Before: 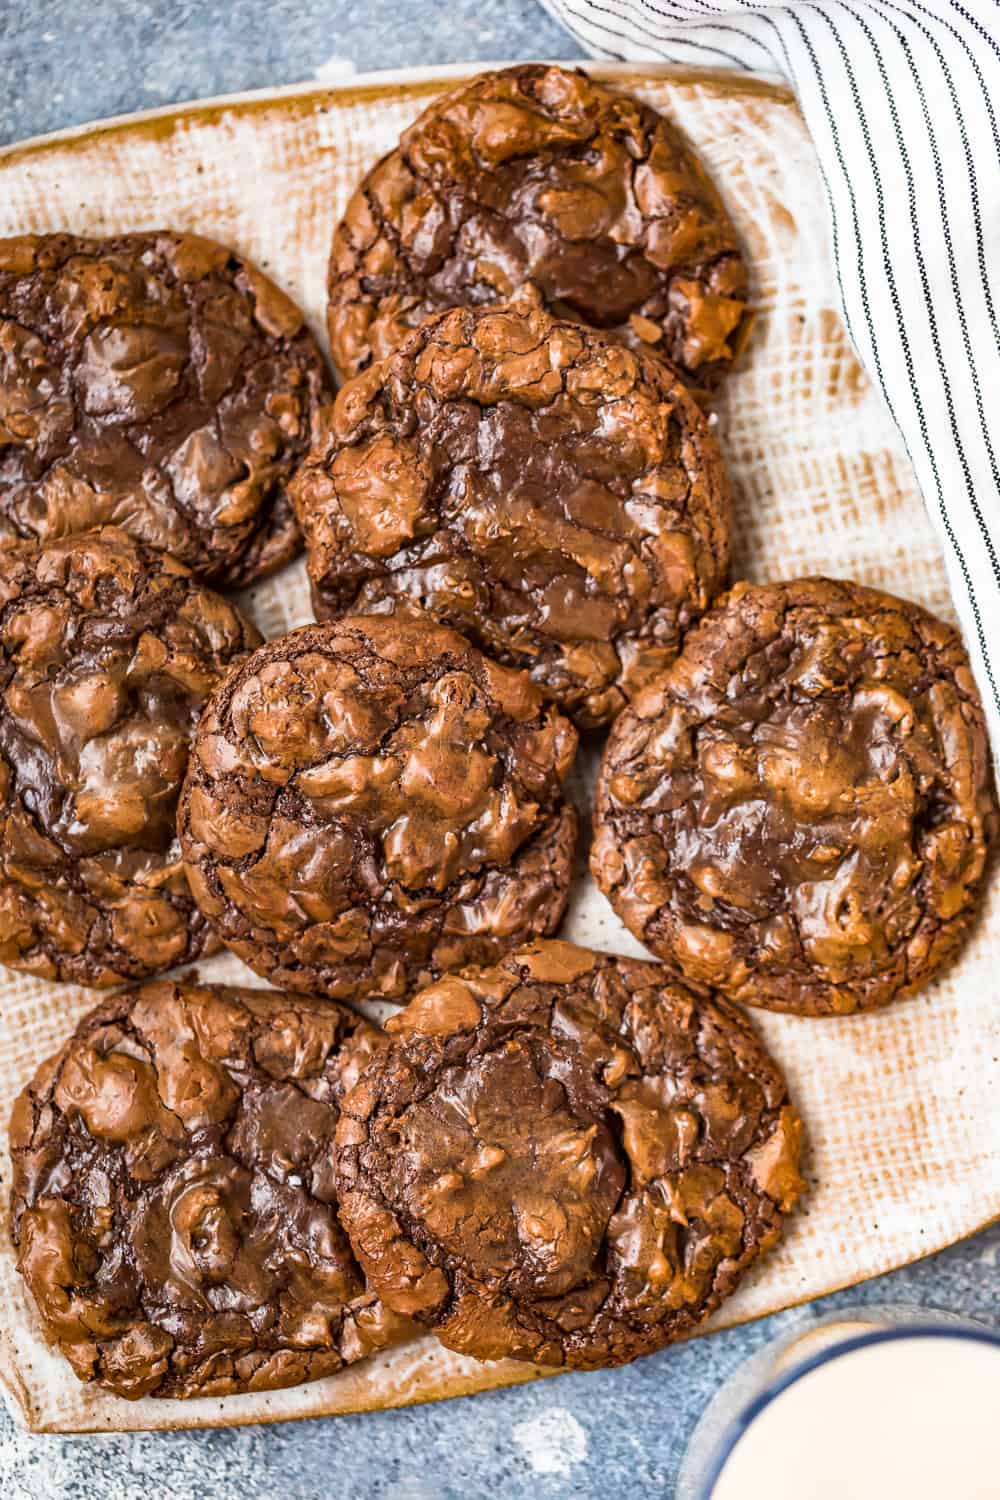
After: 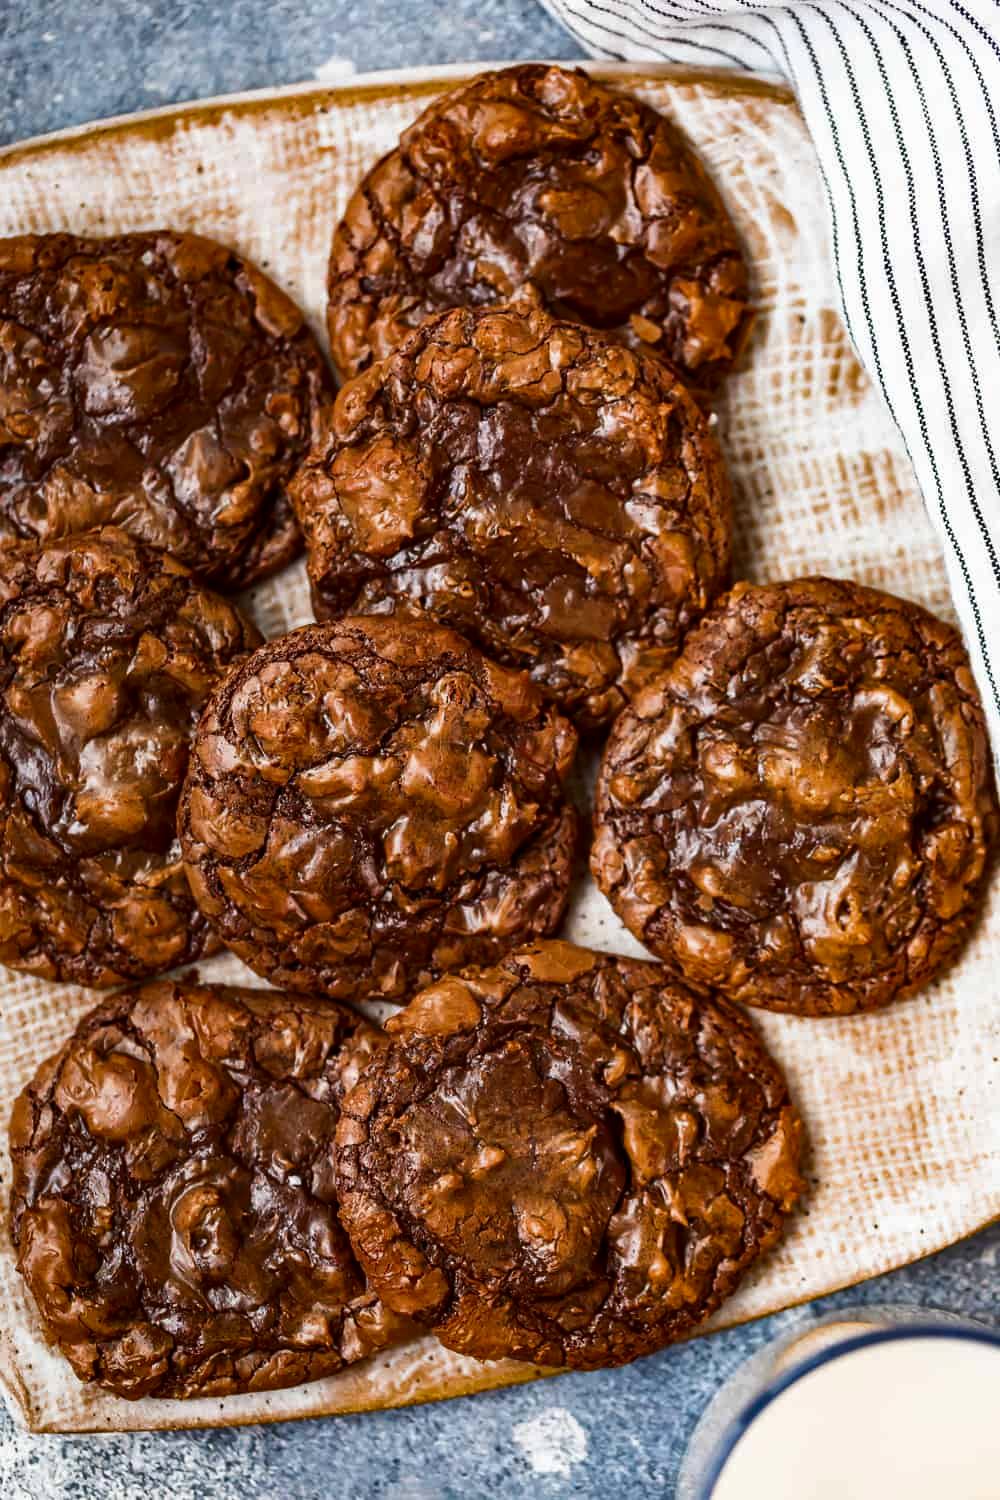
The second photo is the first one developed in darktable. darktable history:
contrast brightness saturation: brightness -0.217, saturation 0.085
sharpen: radius 2.907, amount 0.881, threshold 47.252
